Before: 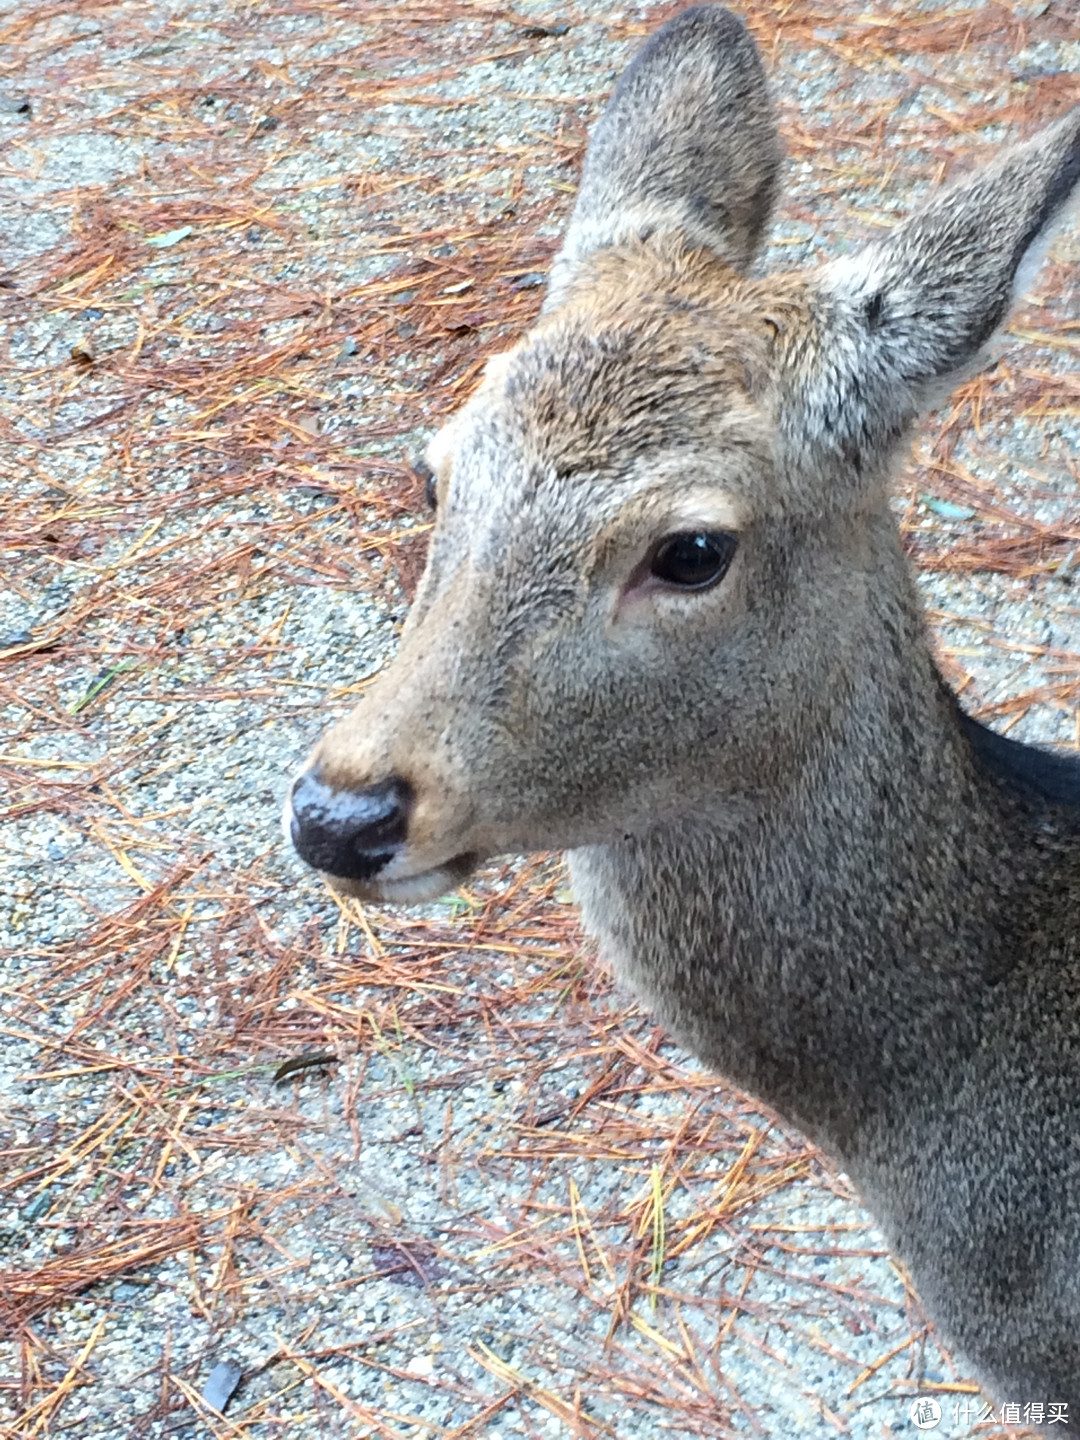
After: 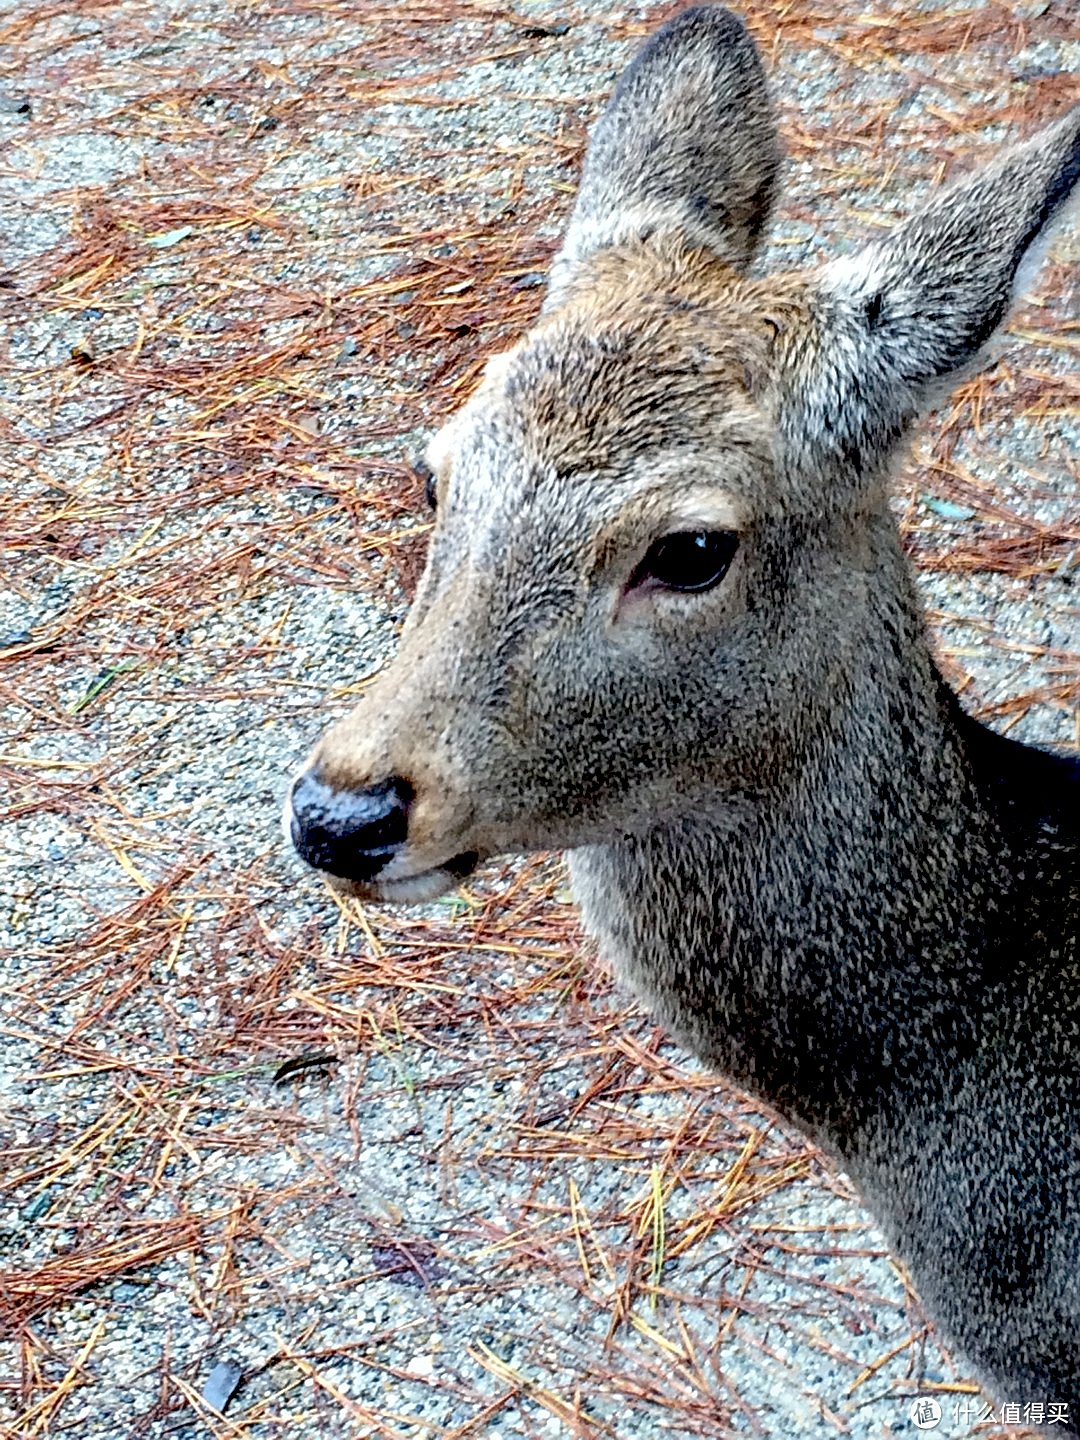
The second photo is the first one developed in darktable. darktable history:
exposure: black level correction 0.055, exposure -0.031 EV, compensate exposure bias true, compensate highlight preservation false
sharpen: on, module defaults
local contrast: on, module defaults
